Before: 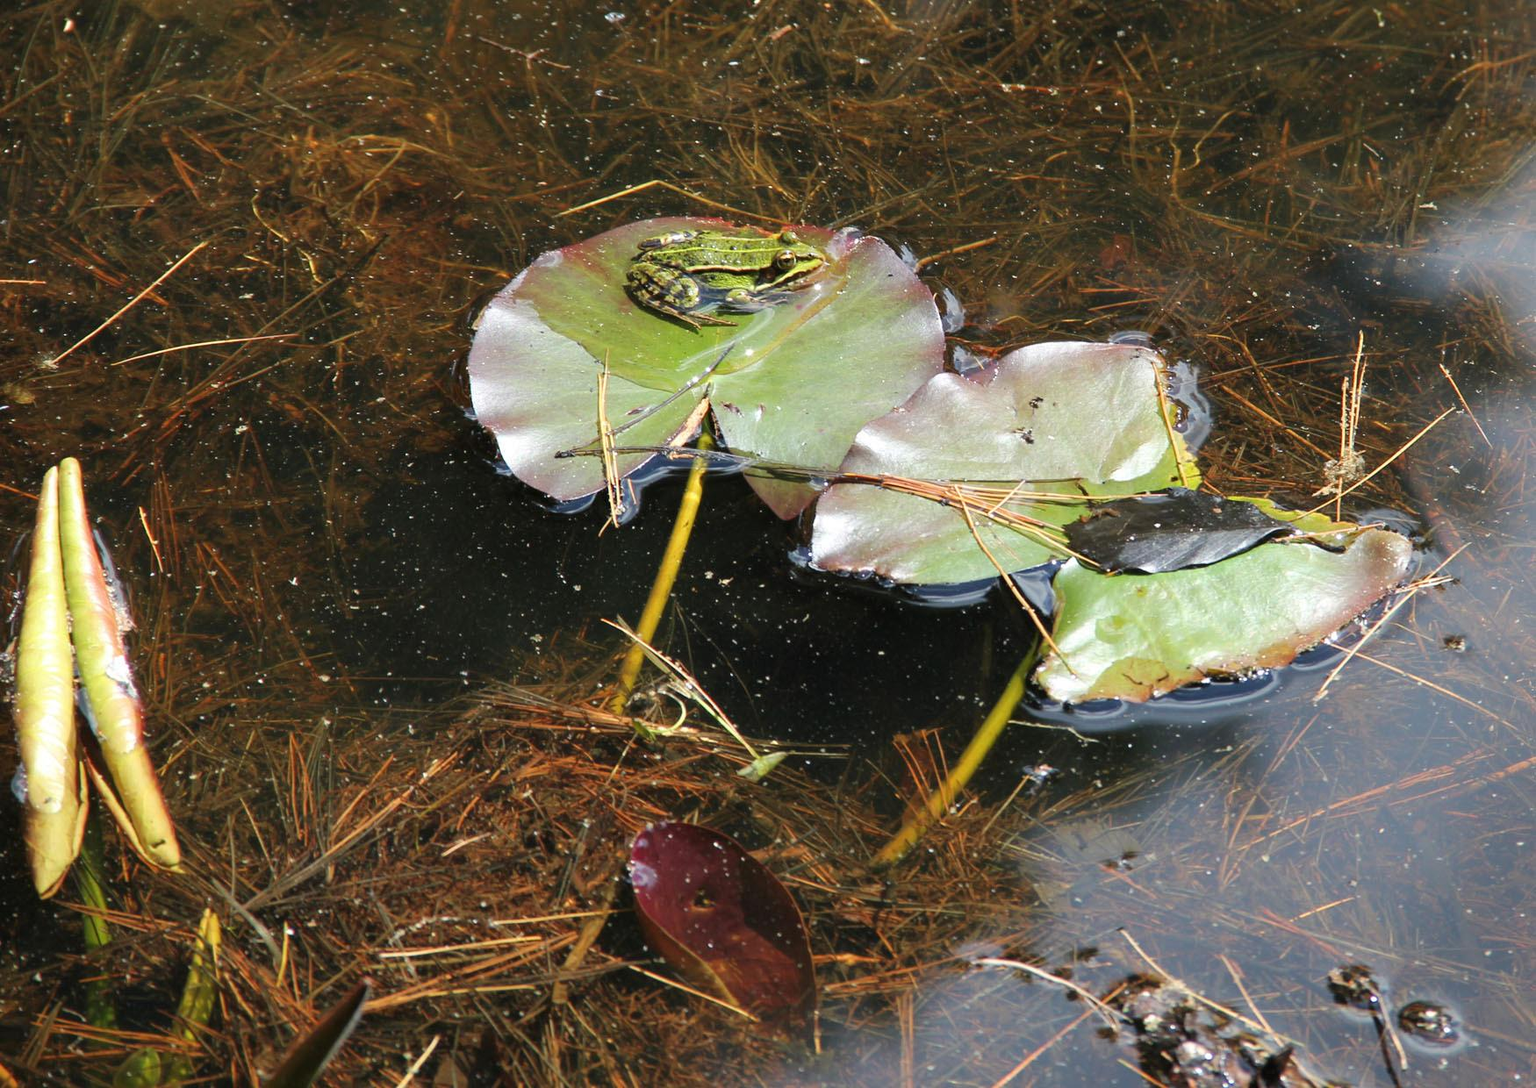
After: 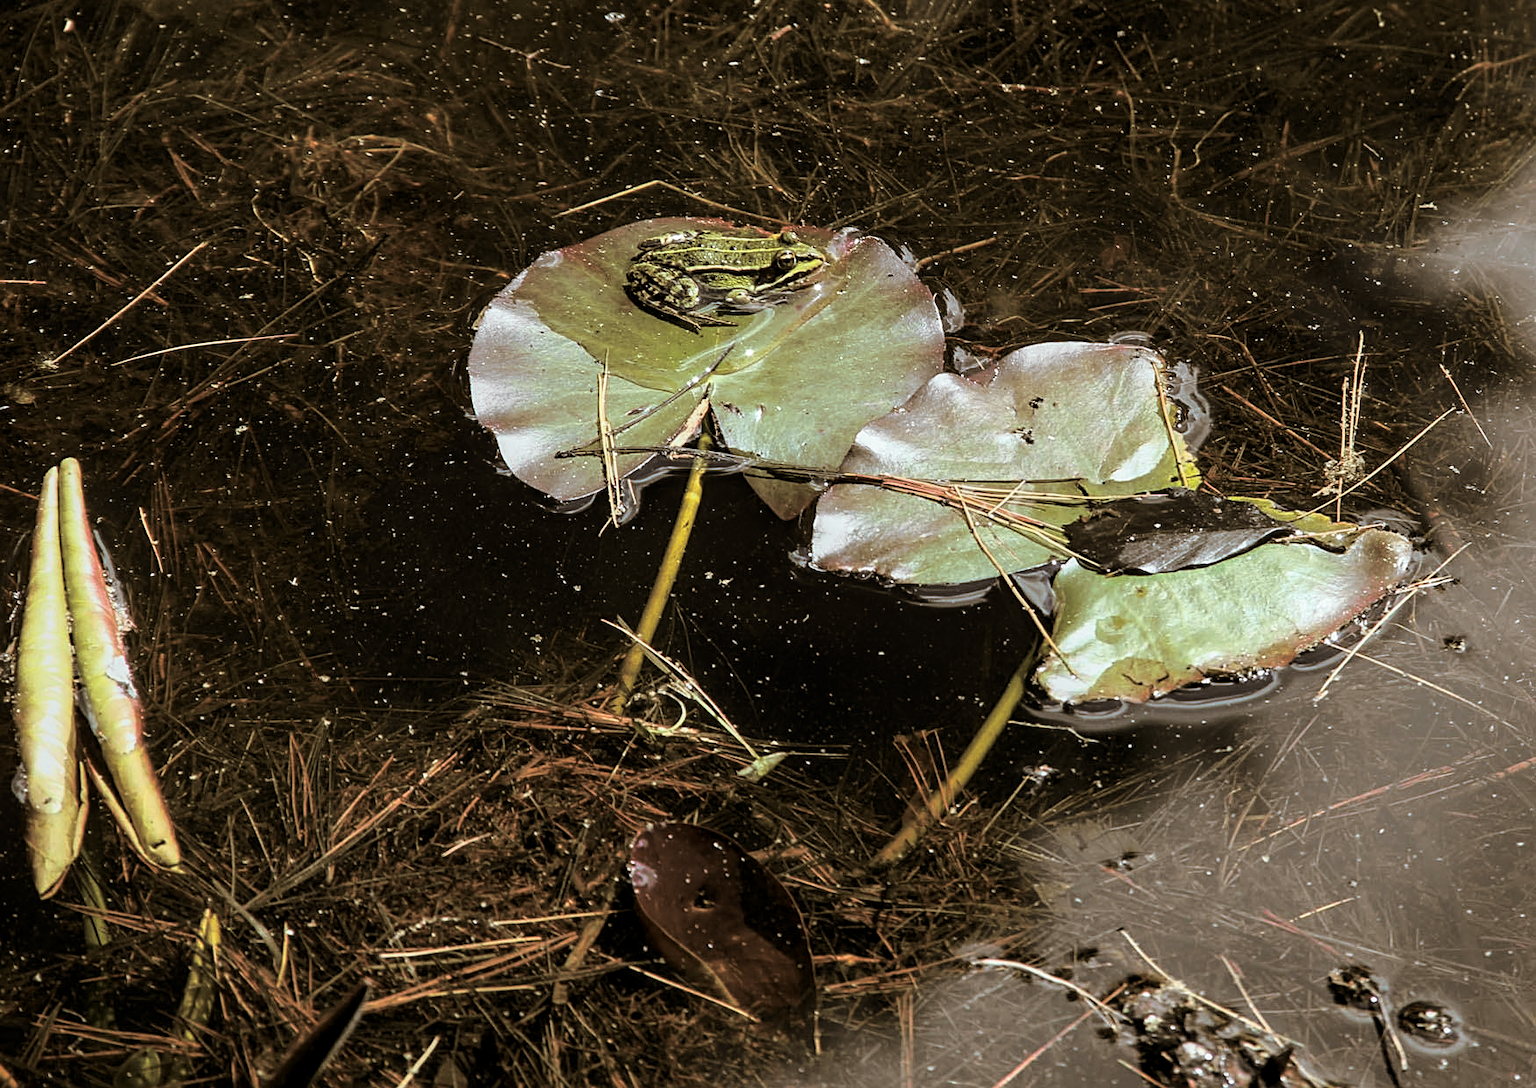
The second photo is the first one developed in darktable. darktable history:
split-toning: shadows › hue 37.98°, highlights › hue 185.58°, balance -55.261
sharpen: on, module defaults
tone curve: curves: ch0 [(0, 0) (0.058, 0.037) (0.214, 0.183) (0.304, 0.288) (0.561, 0.554) (0.687, 0.677) (0.768, 0.768) (0.858, 0.861) (0.987, 0.945)]; ch1 [(0, 0) (0.172, 0.123) (0.312, 0.296) (0.432, 0.448) (0.471, 0.469) (0.502, 0.5) (0.521, 0.505) (0.565, 0.569) (0.663, 0.663) (0.703, 0.721) (0.857, 0.917) (1, 1)]; ch2 [(0, 0) (0.411, 0.424) (0.485, 0.497) (0.502, 0.5) (0.517, 0.511) (0.556, 0.551) (0.626, 0.594) (0.709, 0.661) (1, 1)], color space Lab, independent channels, preserve colors none
contrast brightness saturation: contrast 0.07, brightness -0.14, saturation 0.11
local contrast: on, module defaults
